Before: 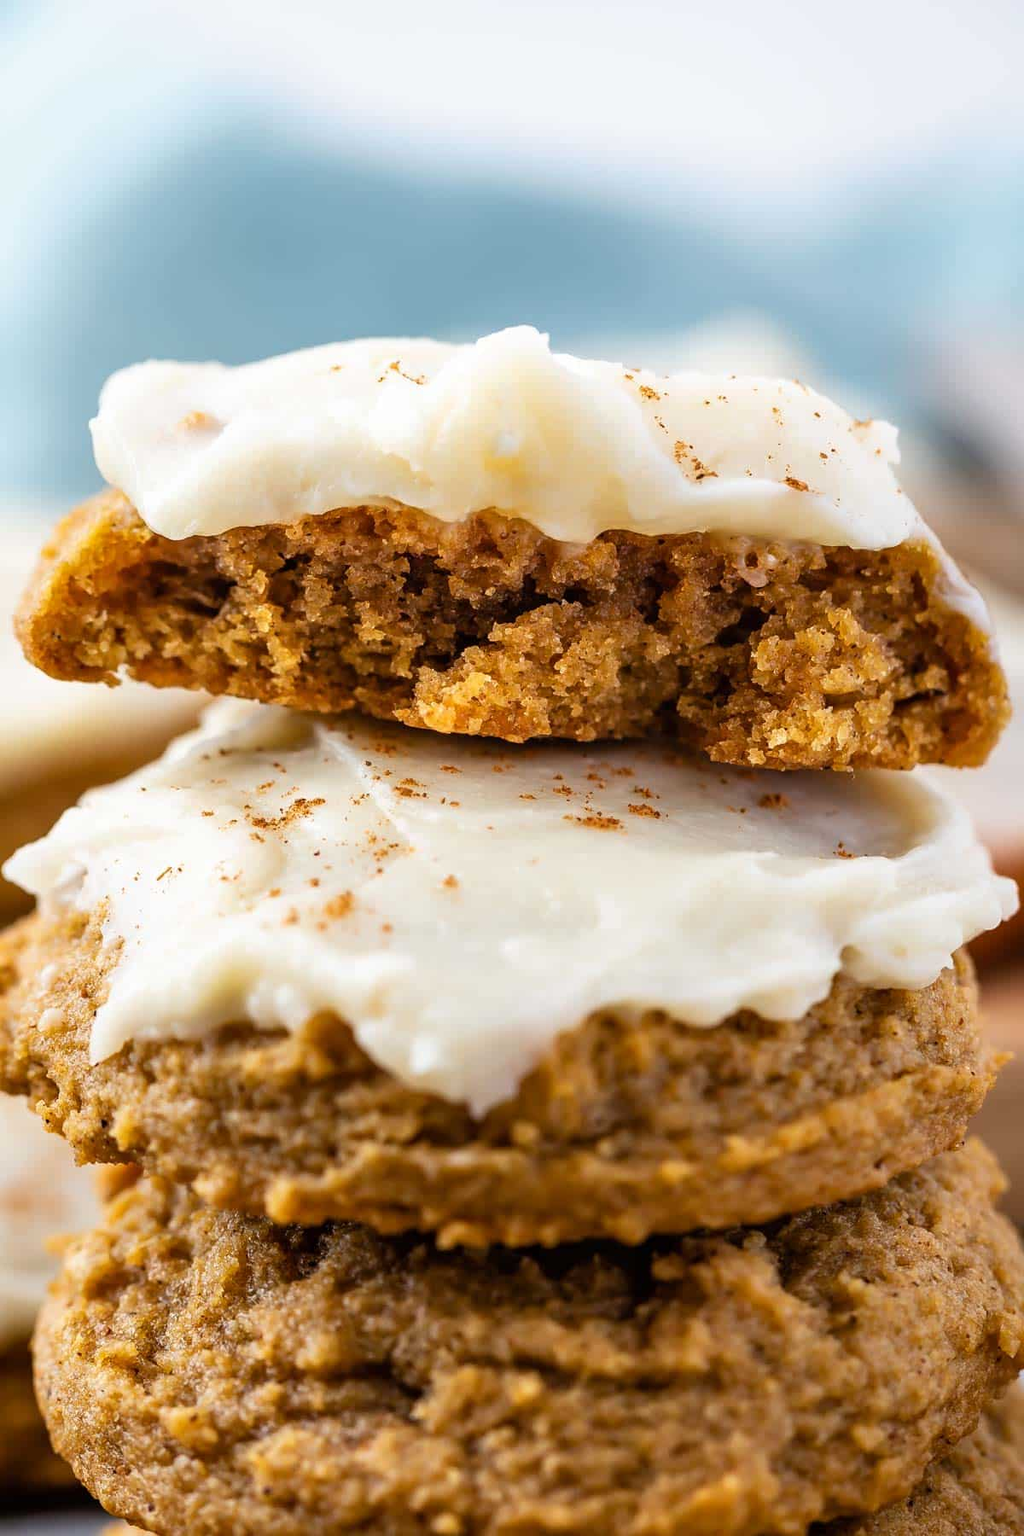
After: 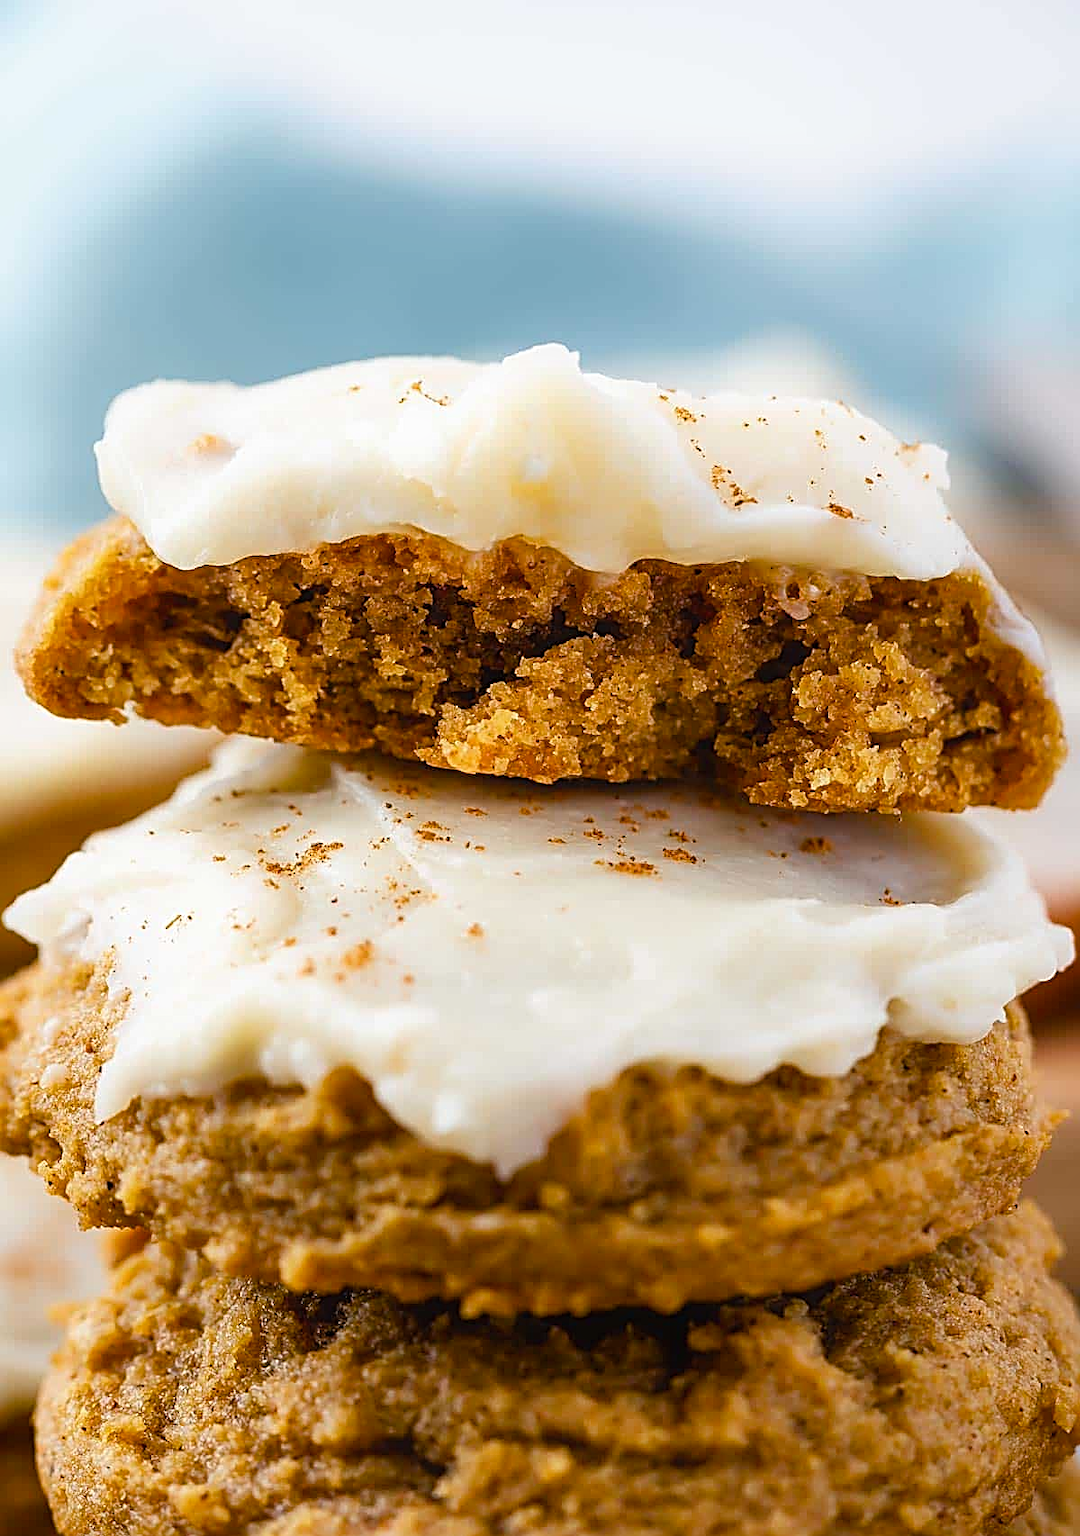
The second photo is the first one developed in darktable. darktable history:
crop and rotate: top 0.011%, bottom 5.158%
contrast equalizer: y [[0.5, 0.488, 0.462, 0.461, 0.491, 0.5], [0.5 ×6], [0.5 ×6], [0 ×6], [0 ×6]]
sharpen: radius 2.649, amount 0.674
base curve: curves: ch0 [(0, 0) (0.297, 0.298) (1, 1)], preserve colors none
color balance rgb: shadows lift › luminance -5.007%, shadows lift › chroma 1.143%, shadows lift › hue 218.71°, perceptual saturation grading › global saturation 9.313%, perceptual saturation grading › highlights -13.522%, perceptual saturation grading › mid-tones 14.746%, perceptual saturation grading › shadows 22.602%
